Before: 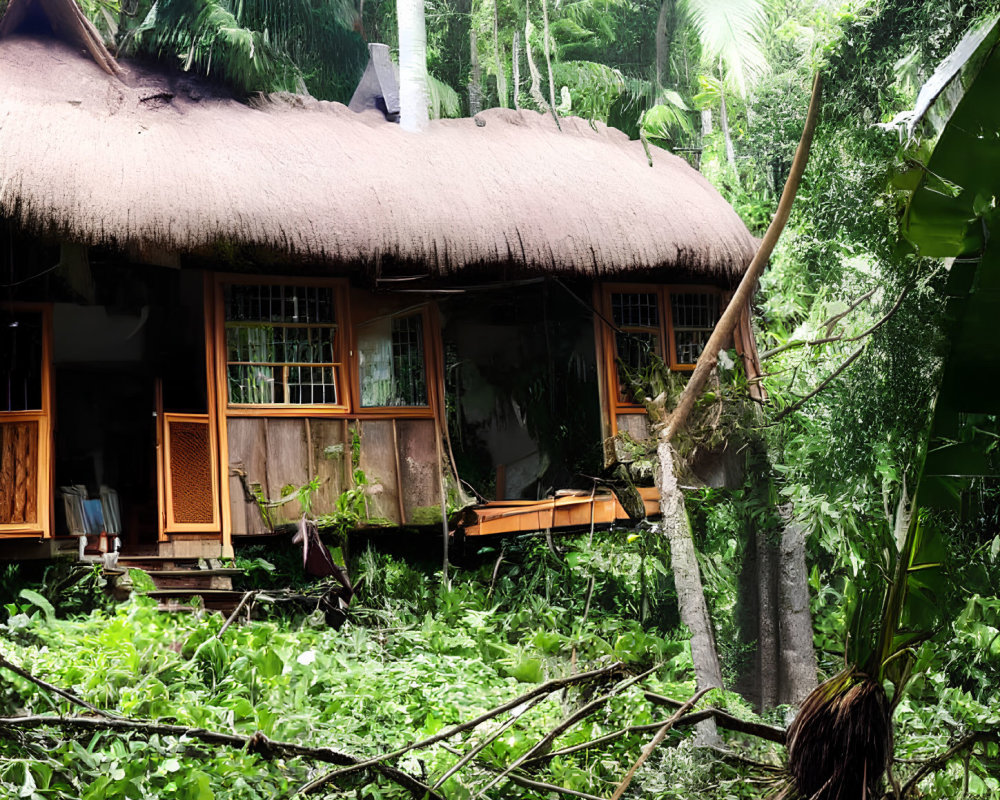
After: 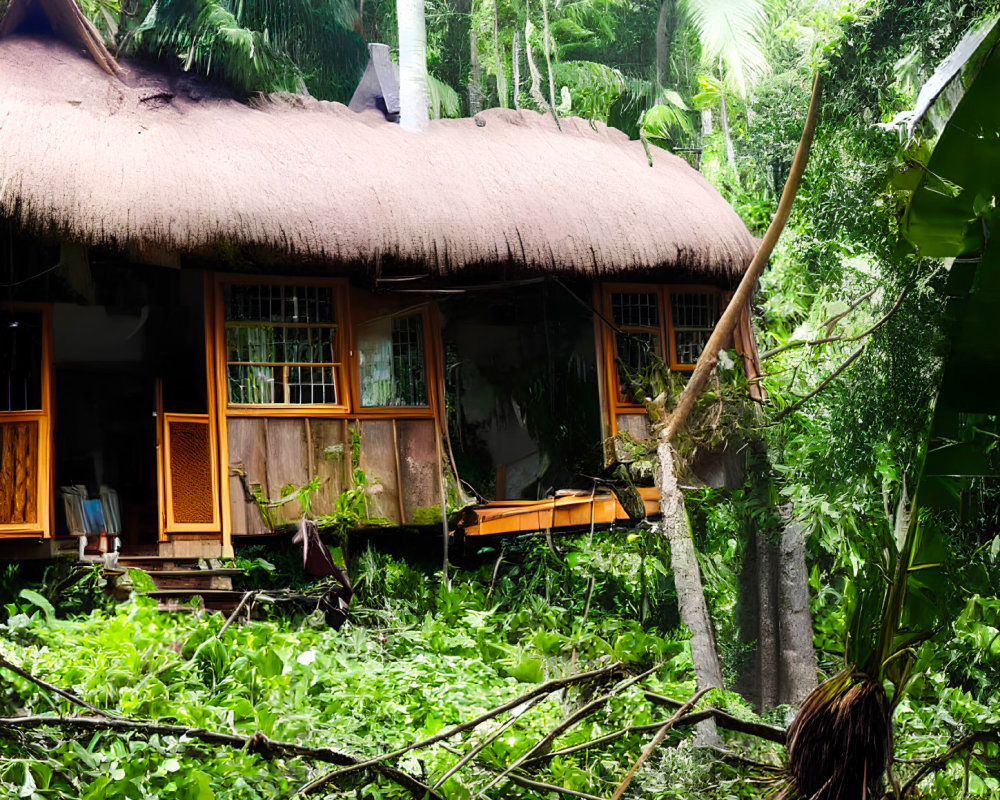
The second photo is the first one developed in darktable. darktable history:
color balance rgb: linear chroma grading › shadows 9.361%, linear chroma grading › highlights 9%, linear chroma grading › global chroma 14.493%, linear chroma grading › mid-tones 14.956%, perceptual saturation grading › global saturation 0.368%
